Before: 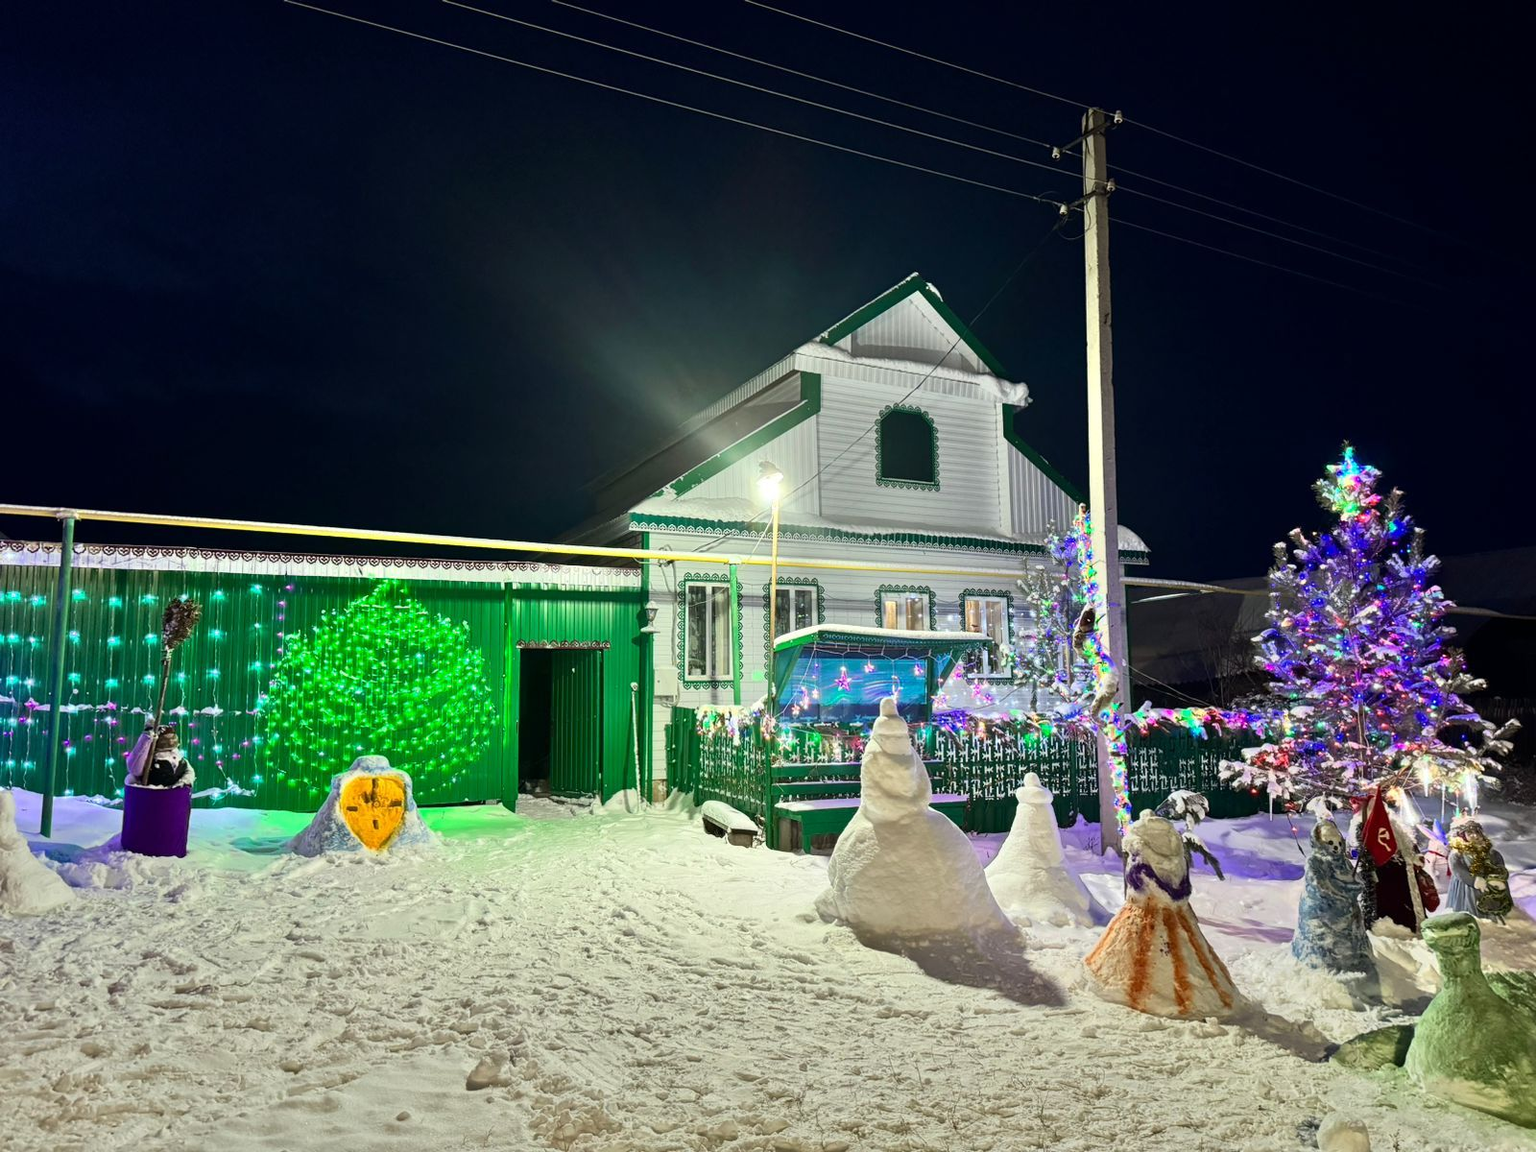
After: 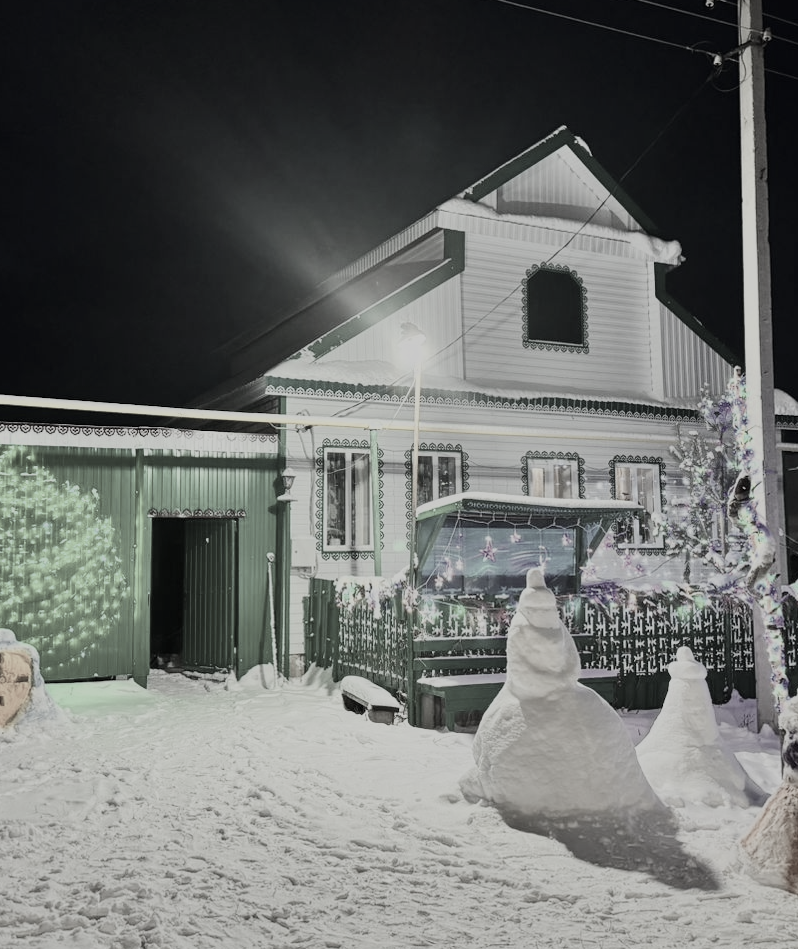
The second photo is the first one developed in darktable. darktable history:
crop and rotate: angle 0.018°, left 24.379%, top 13.211%, right 25.719%, bottom 7.671%
filmic rgb: black relative exposure -16 EV, white relative exposure 6.1 EV, hardness 5.21, preserve chrominance RGB euclidean norm, color science v5 (2021), contrast in shadows safe, contrast in highlights safe
color correction: highlights b* -0.025, saturation 0.17
